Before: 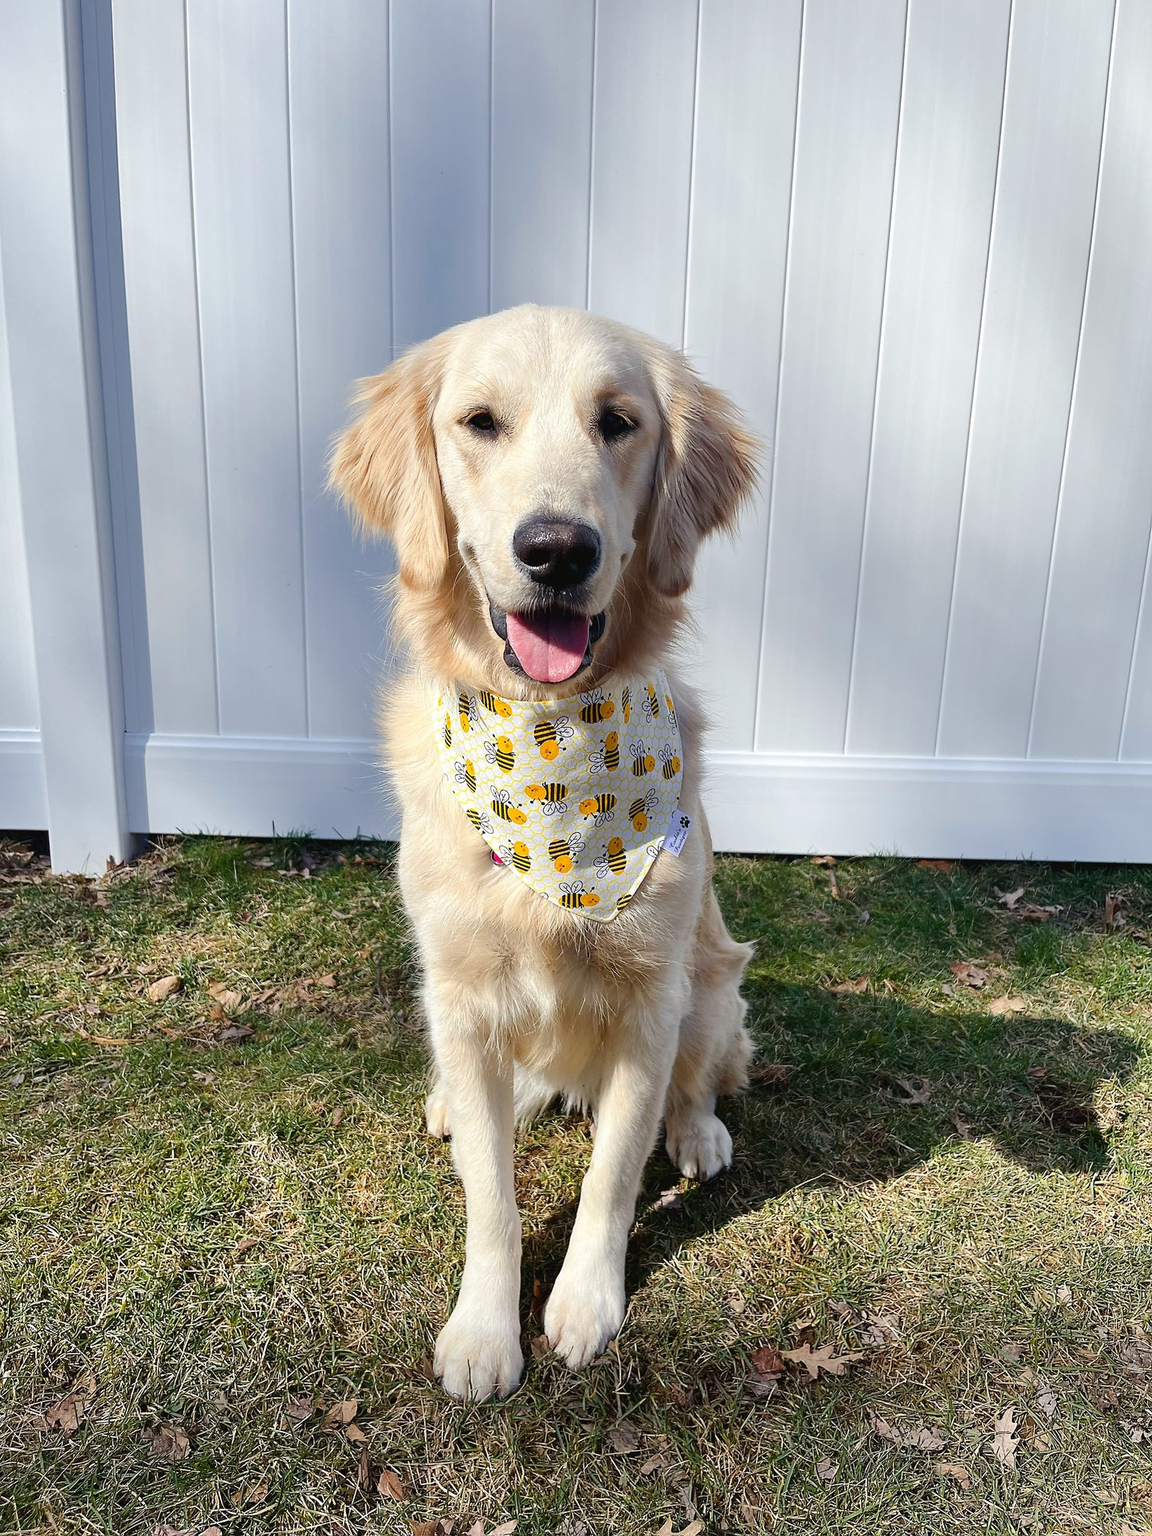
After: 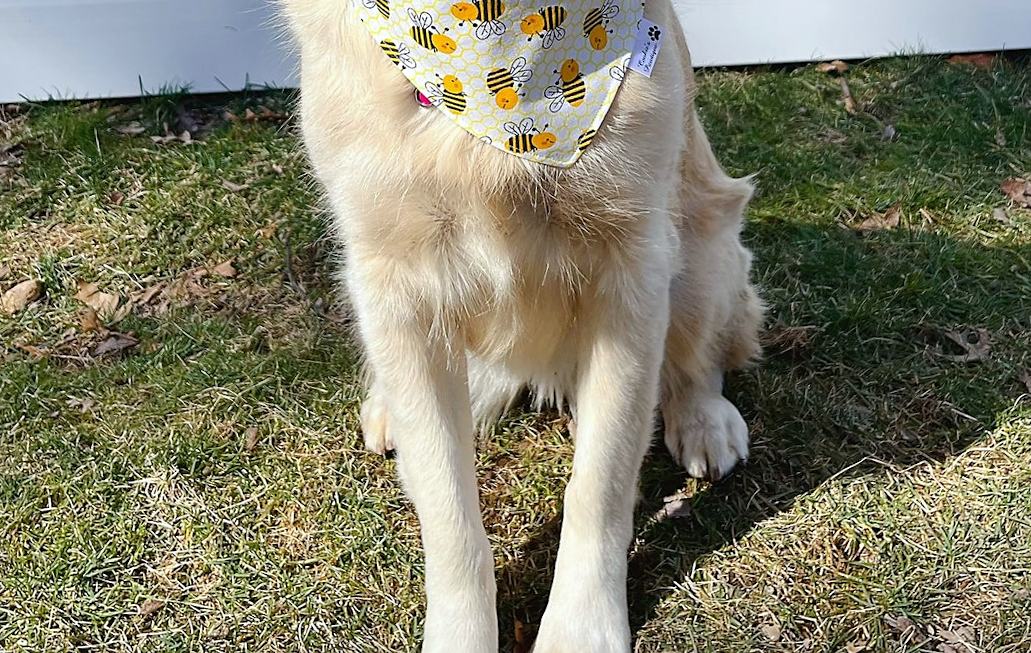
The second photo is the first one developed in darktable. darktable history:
white balance: red 0.982, blue 1.018
rotate and perspective: rotation -4.86°, automatic cropping off
crop: left 18.091%, top 51.13%, right 17.525%, bottom 16.85%
sharpen: amount 0.2
